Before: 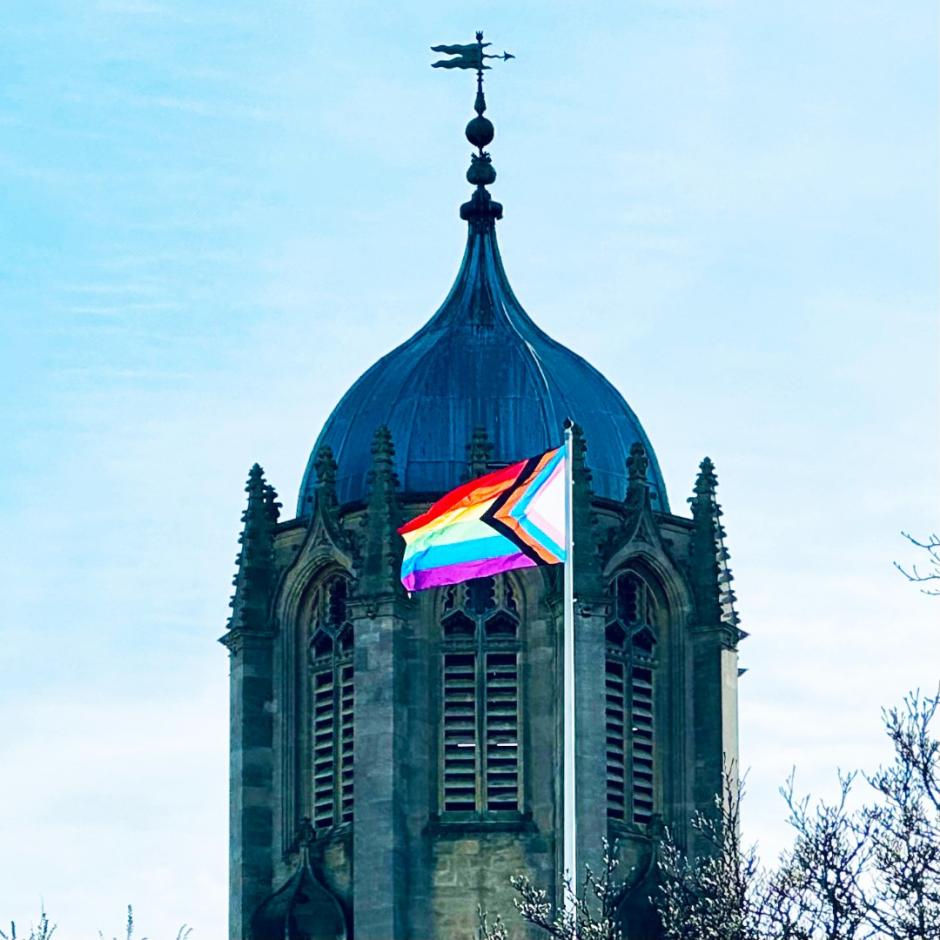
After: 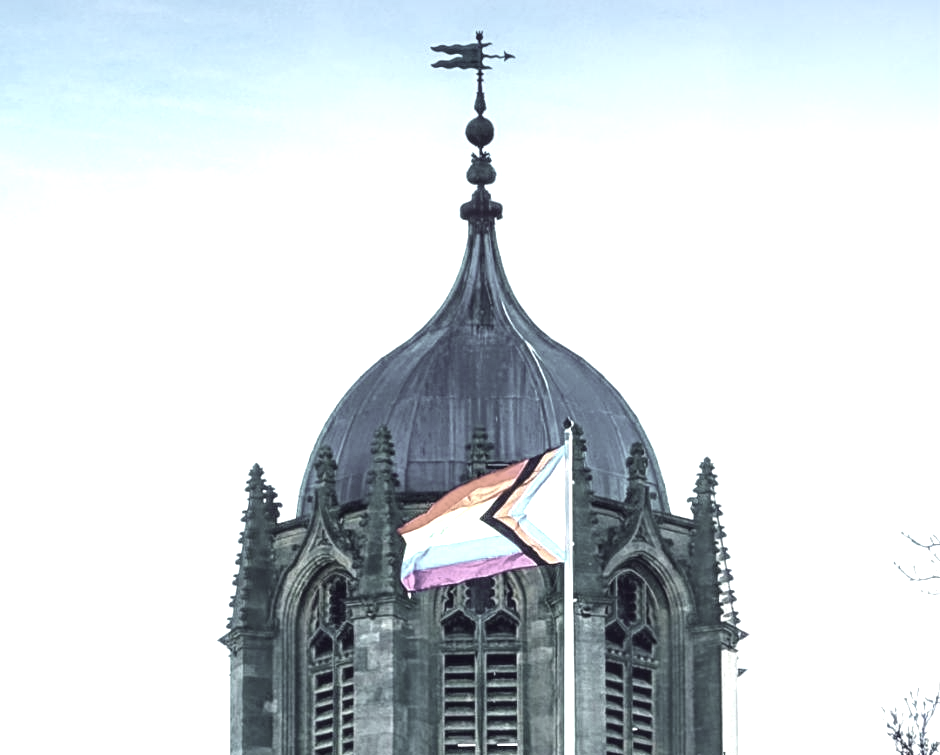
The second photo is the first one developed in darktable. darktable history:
color correction: saturation 0.2
crop: bottom 19.644%
local contrast: on, module defaults
color balance rgb: linear chroma grading › global chroma 9.31%, global vibrance 41.49%
graduated density: density 2.02 EV, hardness 44%, rotation 0.374°, offset 8.21, hue 208.8°, saturation 97%
exposure: black level correction 0, exposure 0.9 EV, compensate highlight preservation false
